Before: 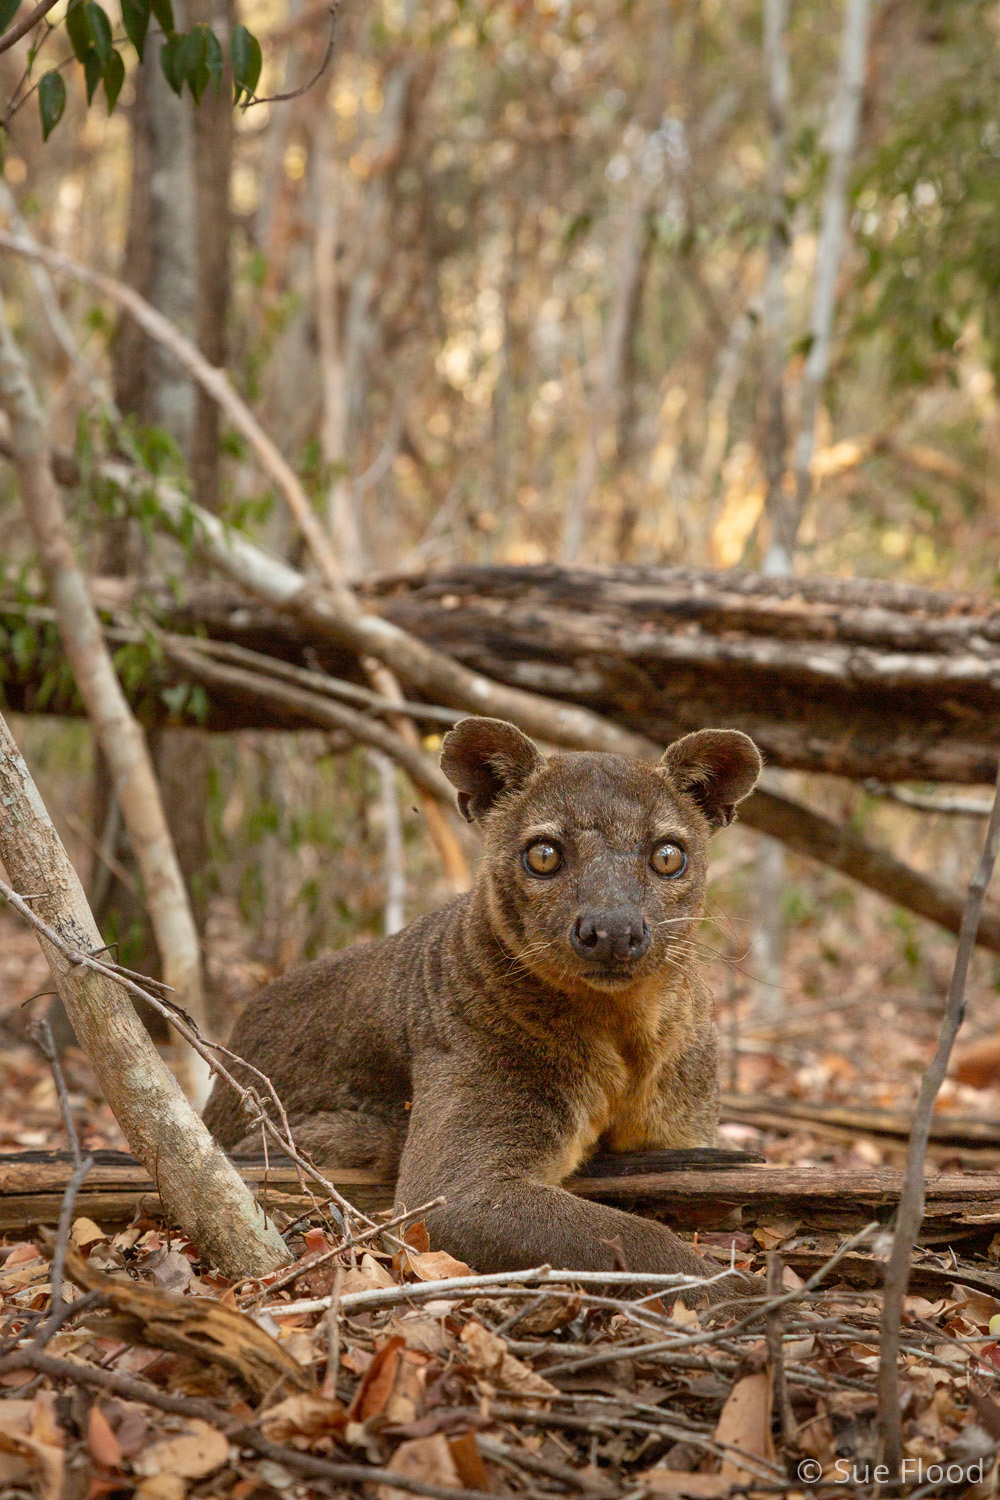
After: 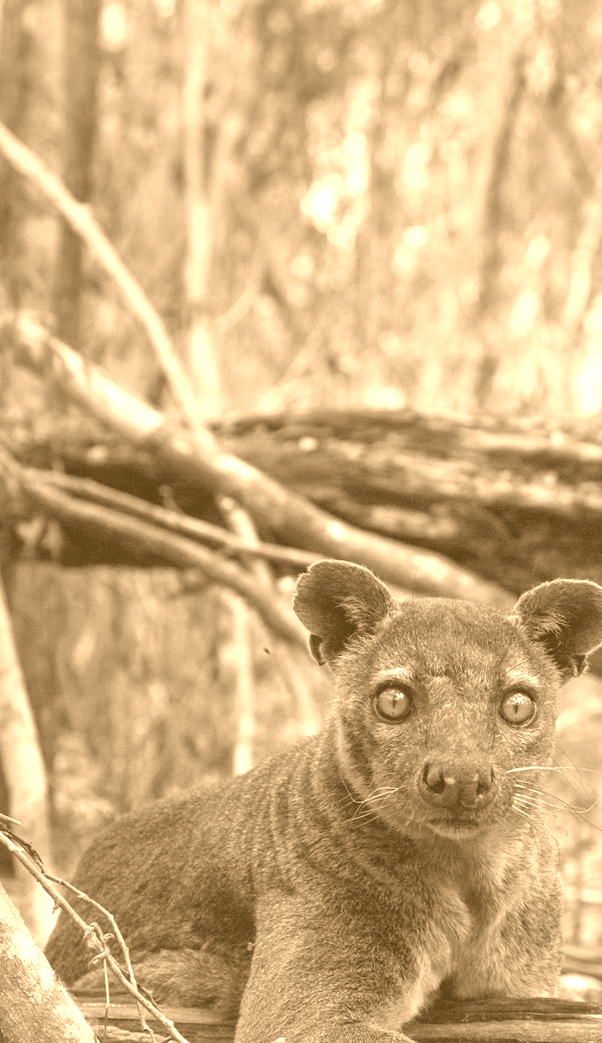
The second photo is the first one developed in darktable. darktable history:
rotate and perspective: rotation 1.72°, automatic cropping off
crop: left 16.202%, top 11.208%, right 26.045%, bottom 20.557%
colorize: hue 28.8°, source mix 100%
white balance: red 0.766, blue 1.537
